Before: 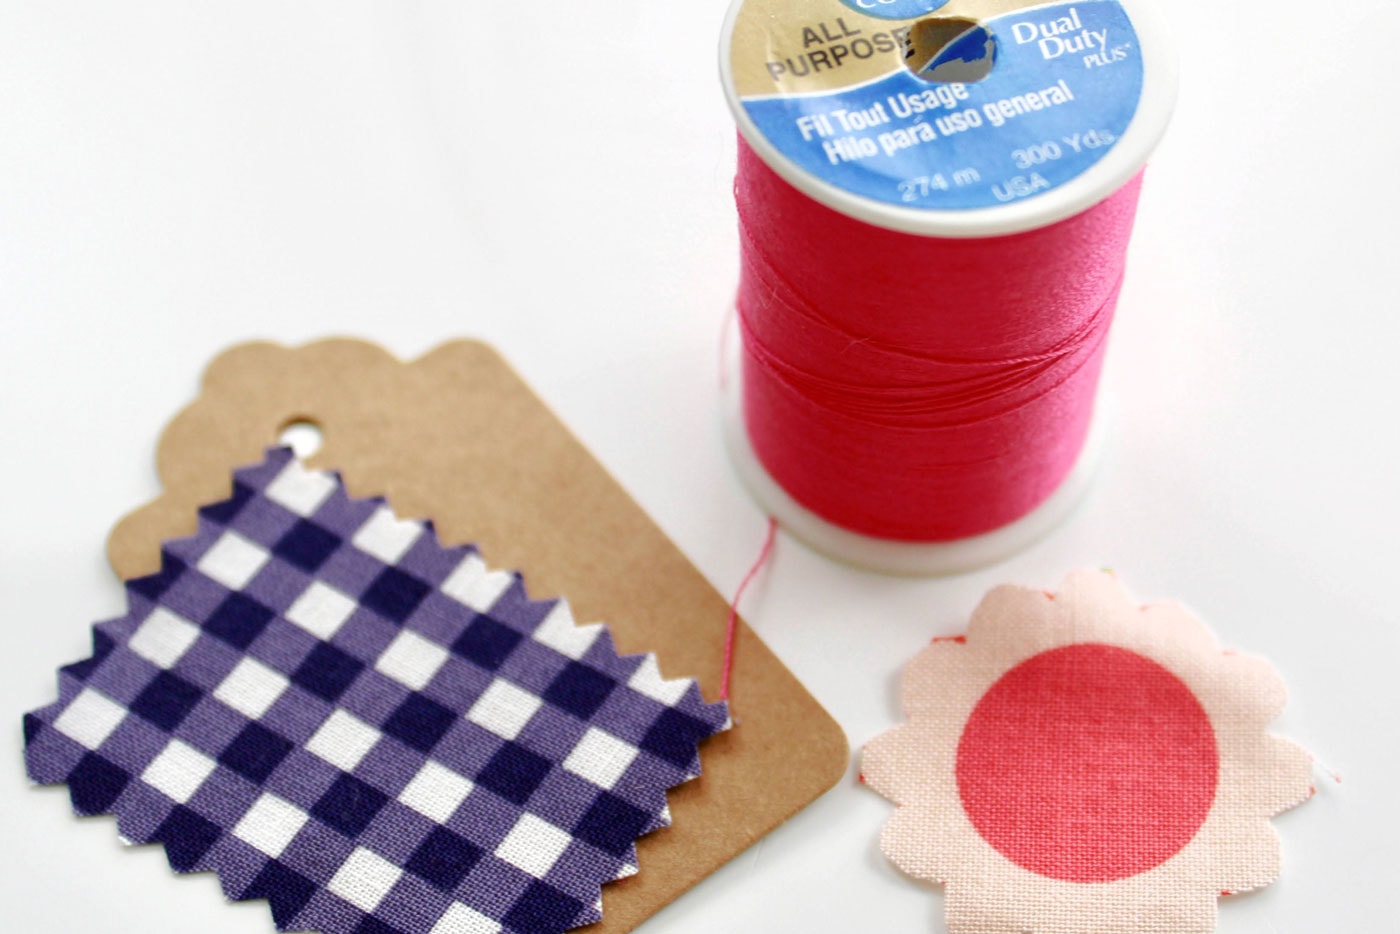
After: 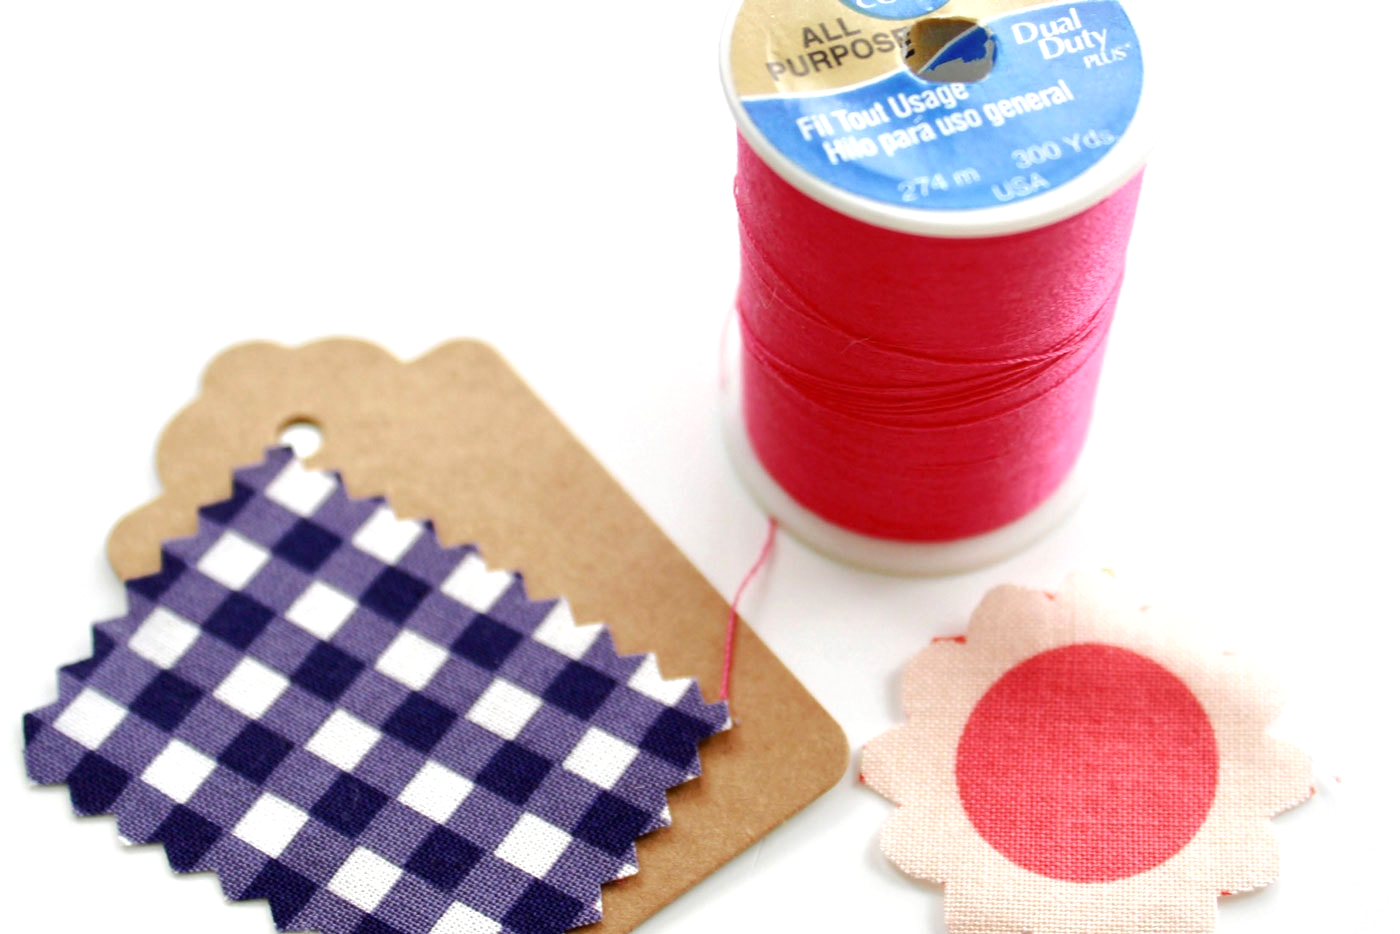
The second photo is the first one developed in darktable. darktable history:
exposure: exposure 0.3 EV, compensate exposure bias true, compensate highlight preservation false
